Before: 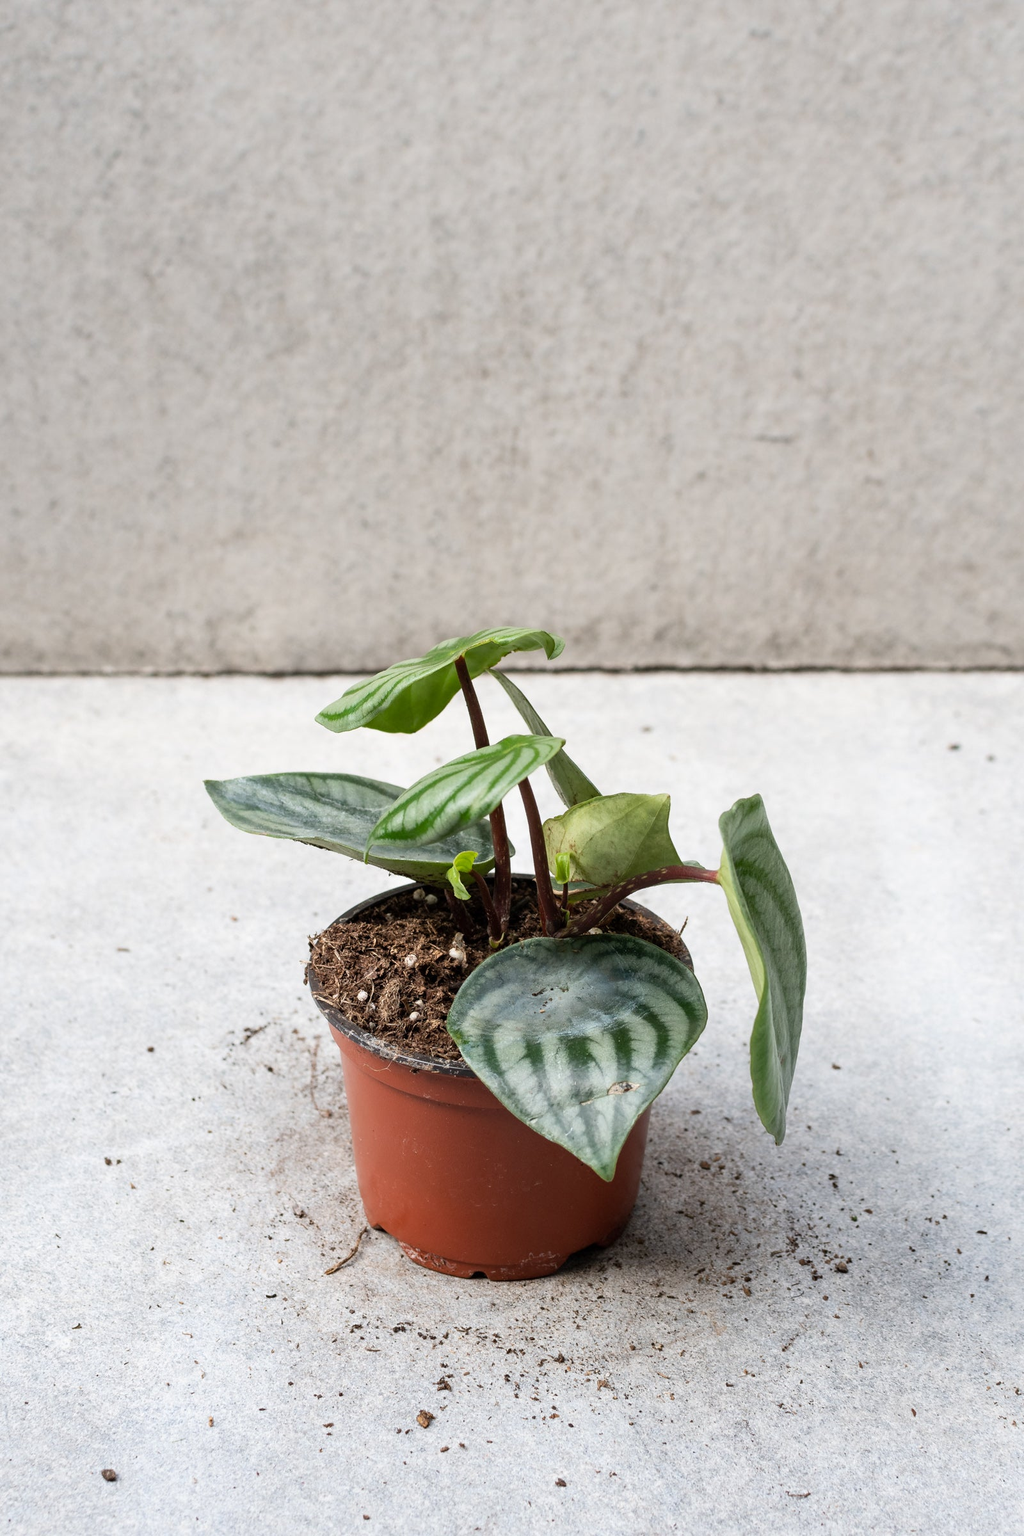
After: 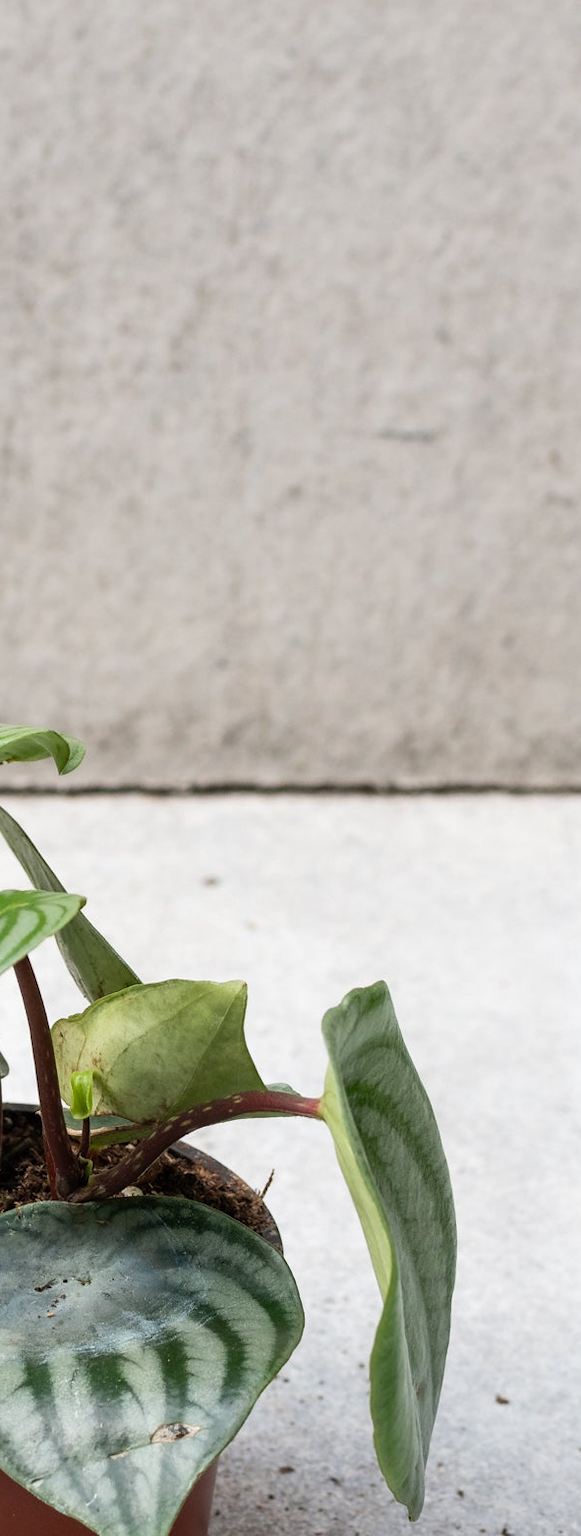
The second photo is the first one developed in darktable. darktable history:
crop and rotate: left 49.76%, top 10.137%, right 13.241%, bottom 24.749%
